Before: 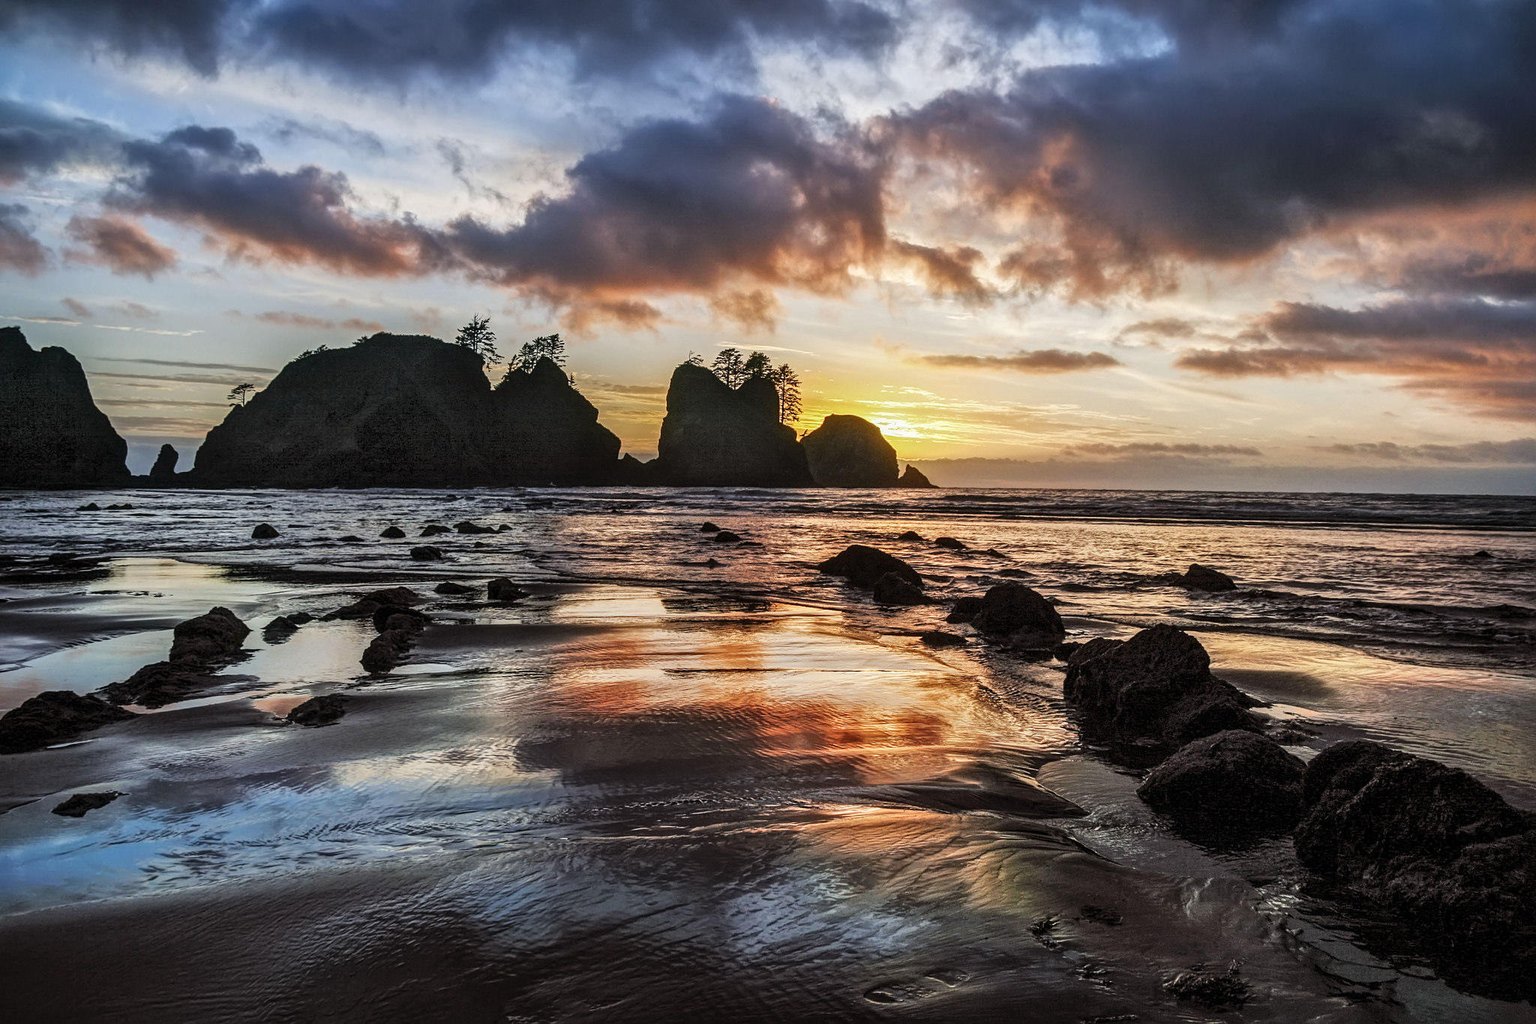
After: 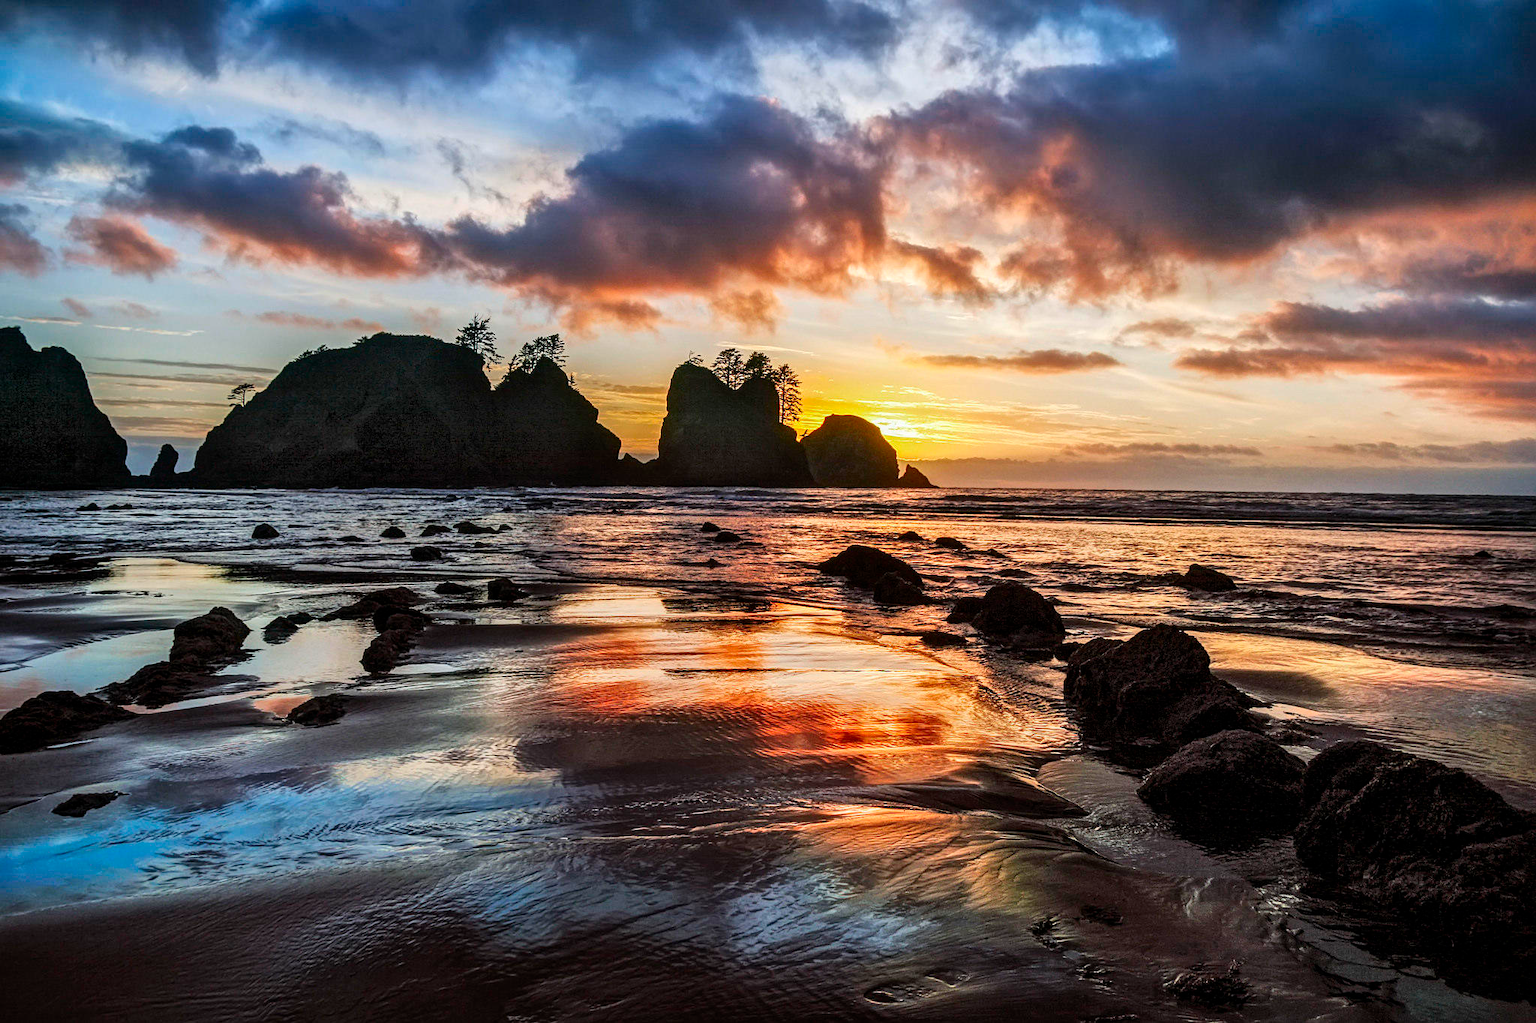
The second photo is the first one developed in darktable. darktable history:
contrast brightness saturation: contrast 0.091, saturation 0.27
